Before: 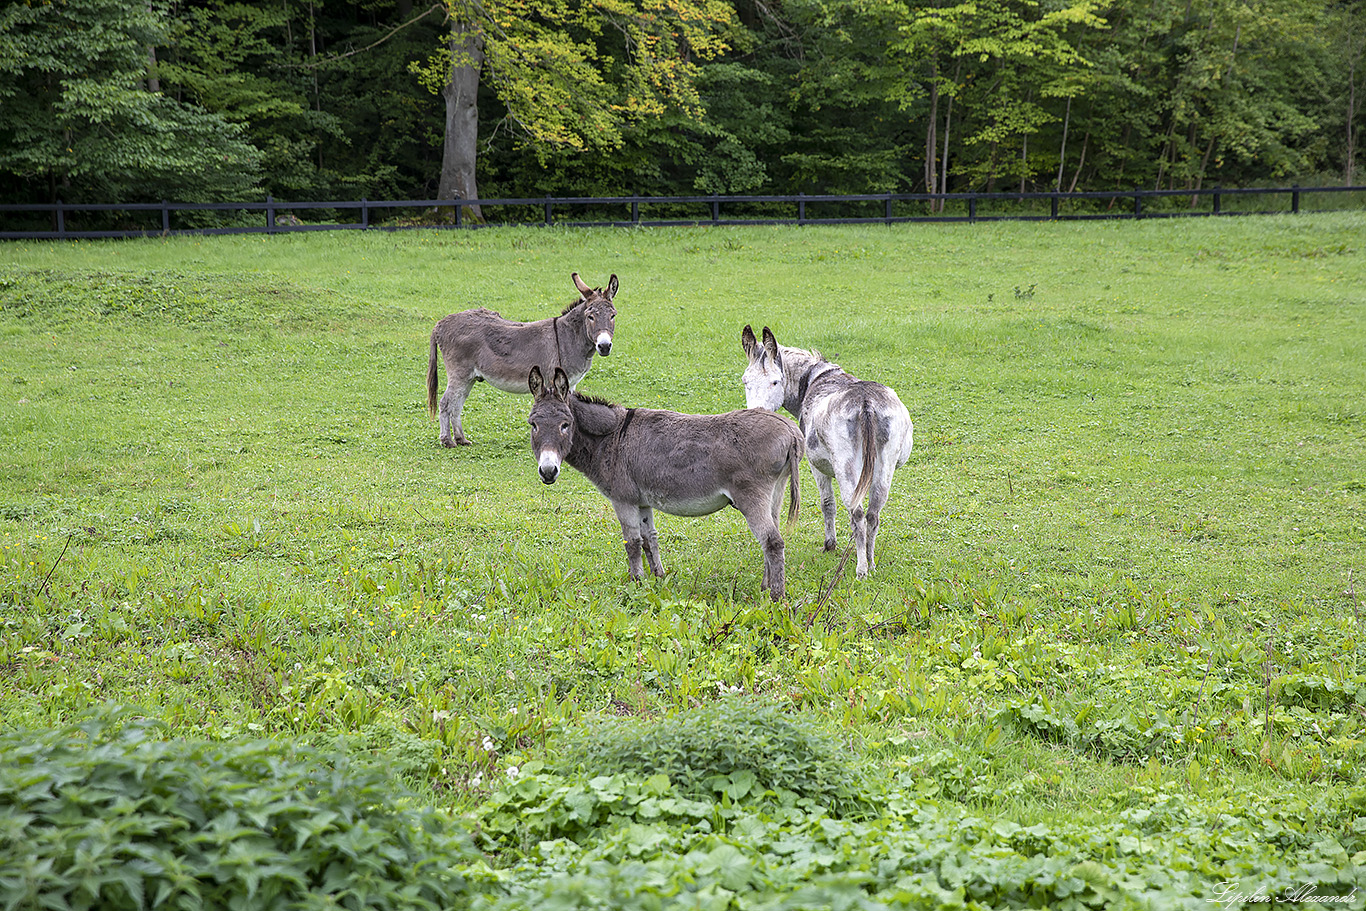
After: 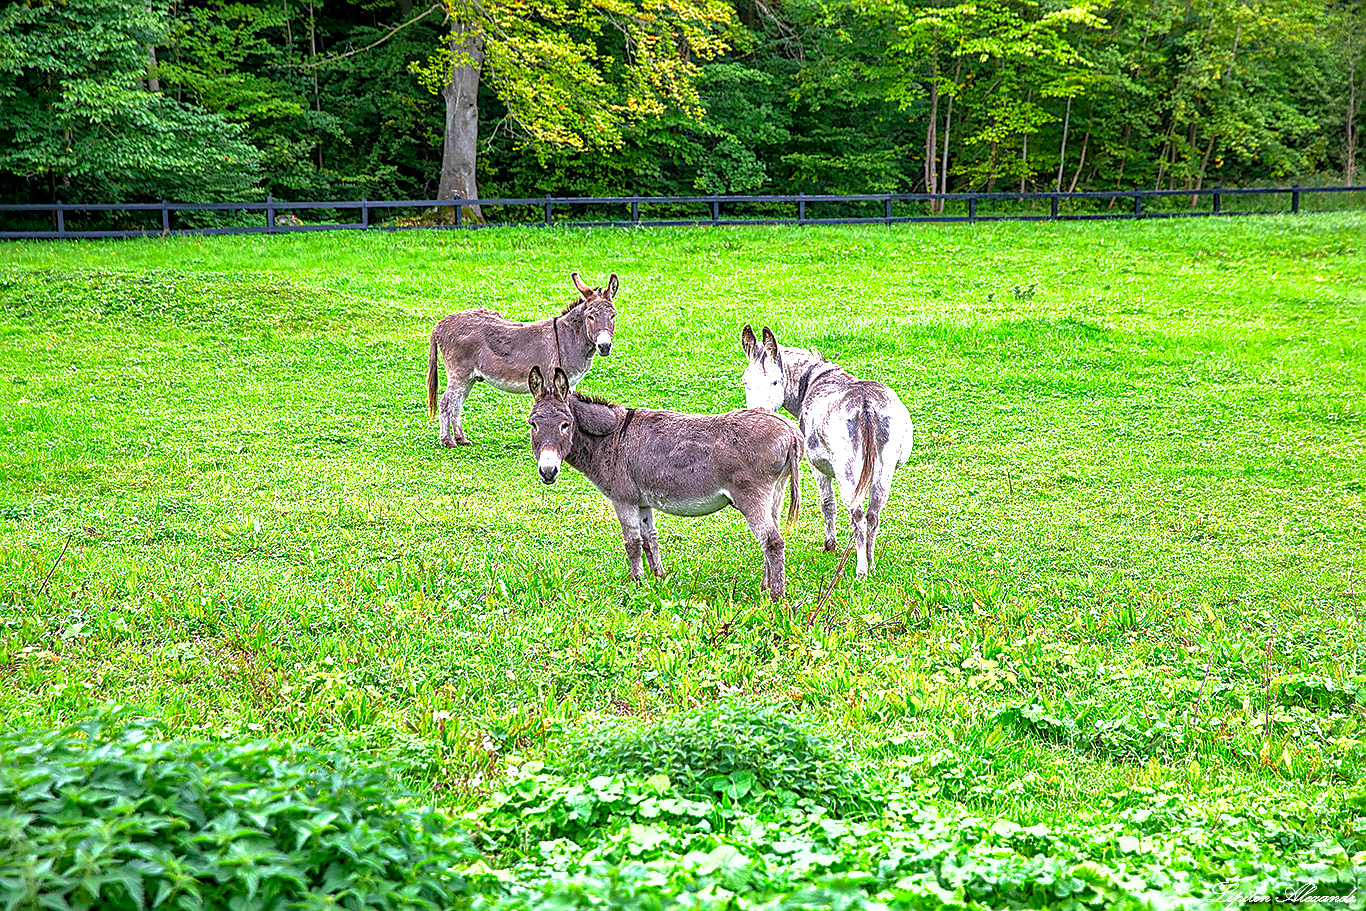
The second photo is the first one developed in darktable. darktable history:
shadows and highlights: on, module defaults
sharpen: on, module defaults
contrast brightness saturation: brightness -0.029, saturation 0.34
local contrast: detail 130%
exposure: exposure 0.992 EV, compensate highlight preservation false
